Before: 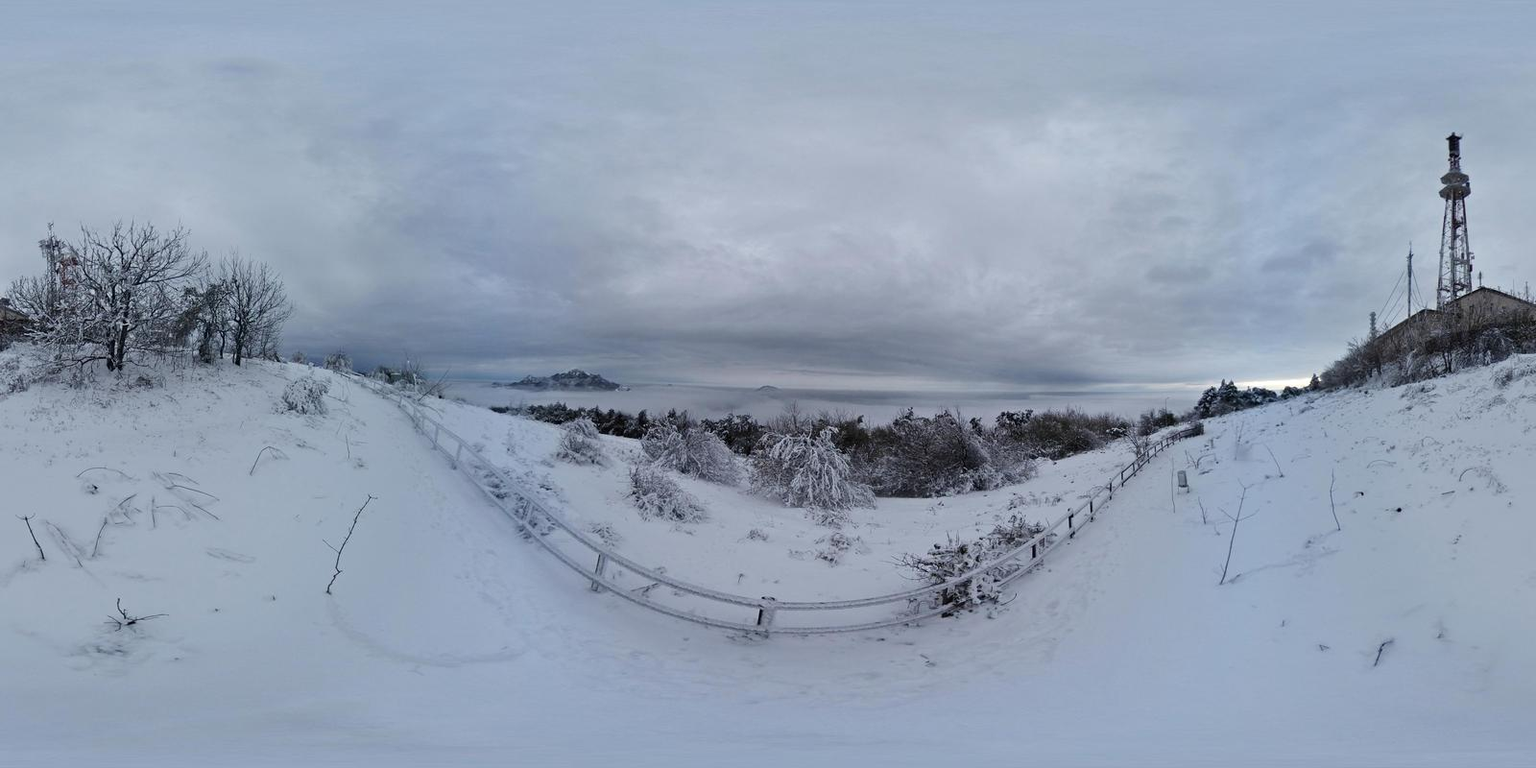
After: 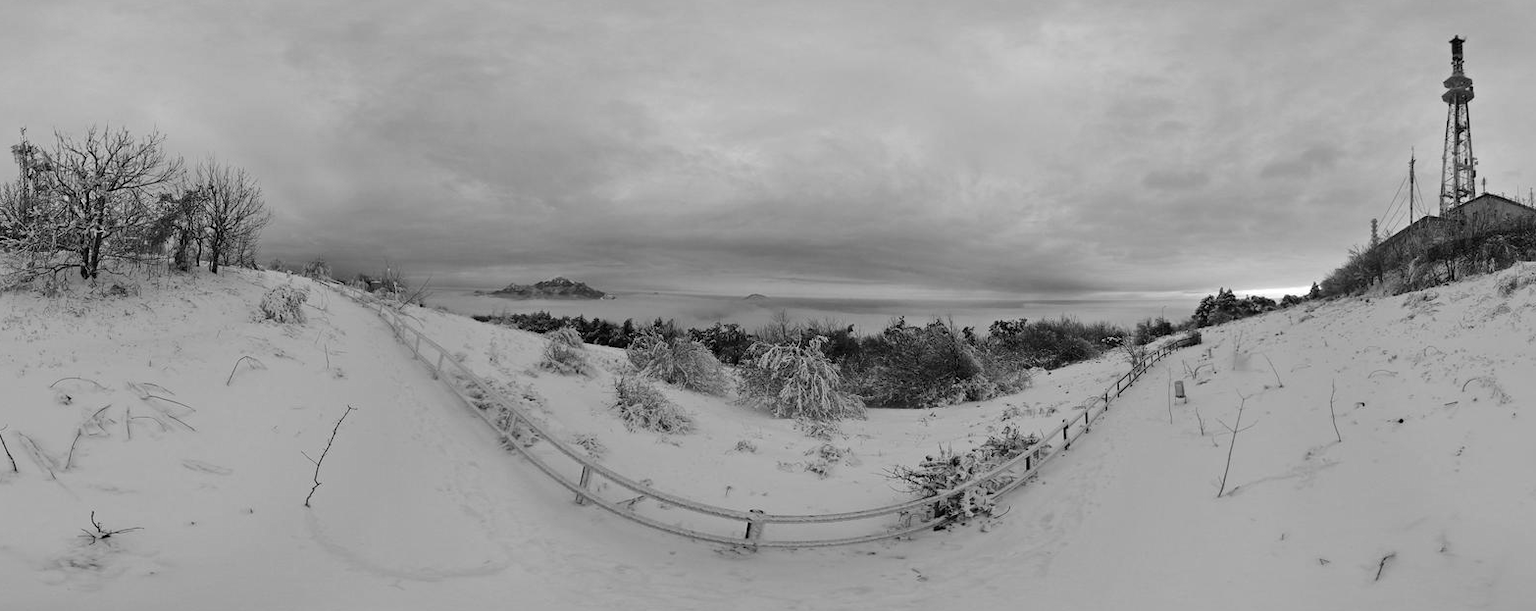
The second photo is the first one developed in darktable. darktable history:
monochrome: on, module defaults
crop and rotate: left 1.814%, top 12.818%, right 0.25%, bottom 9.225%
